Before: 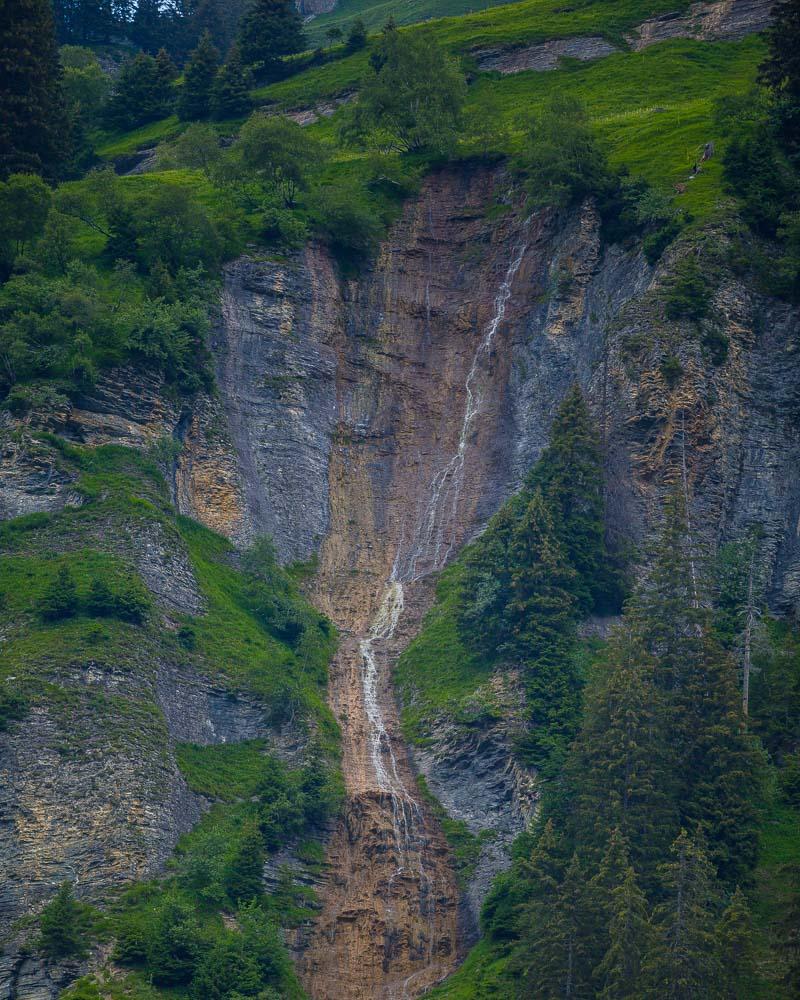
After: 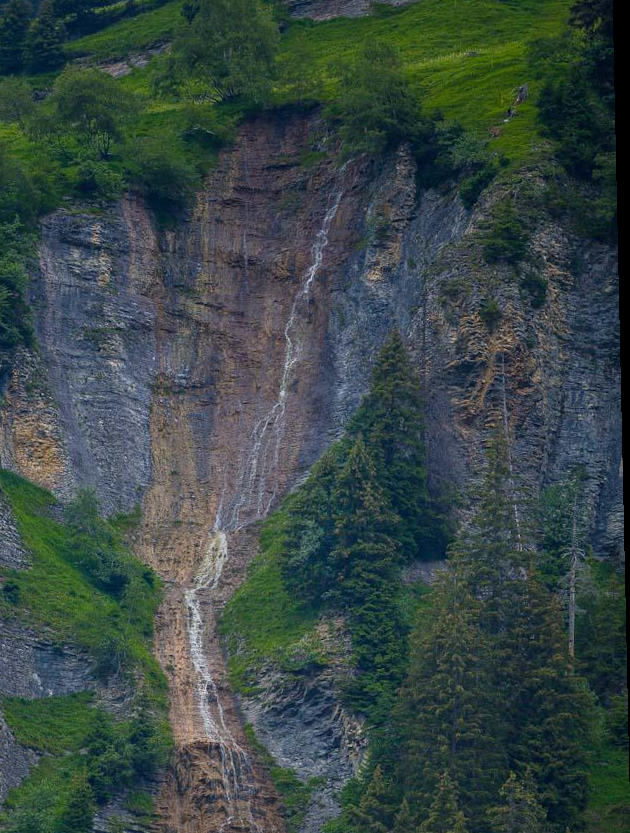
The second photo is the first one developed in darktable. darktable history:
crop: left 23.095%, top 5.827%, bottom 11.854%
rotate and perspective: rotation -1.24°, automatic cropping off
